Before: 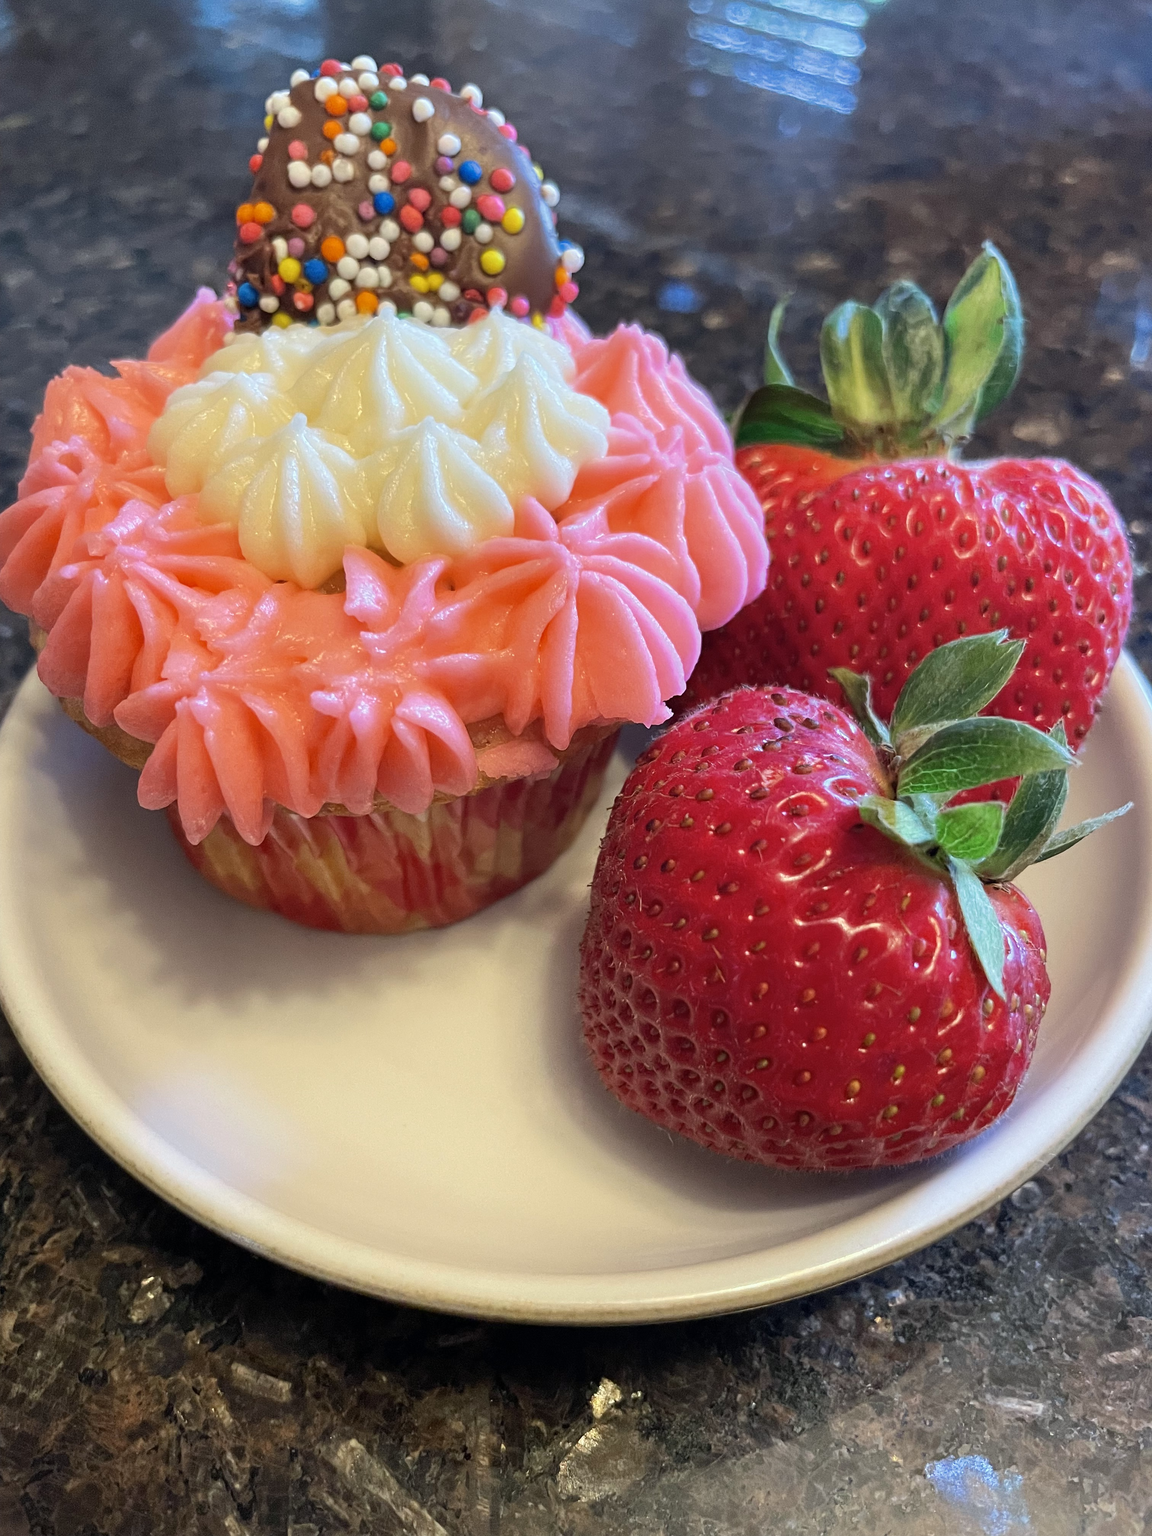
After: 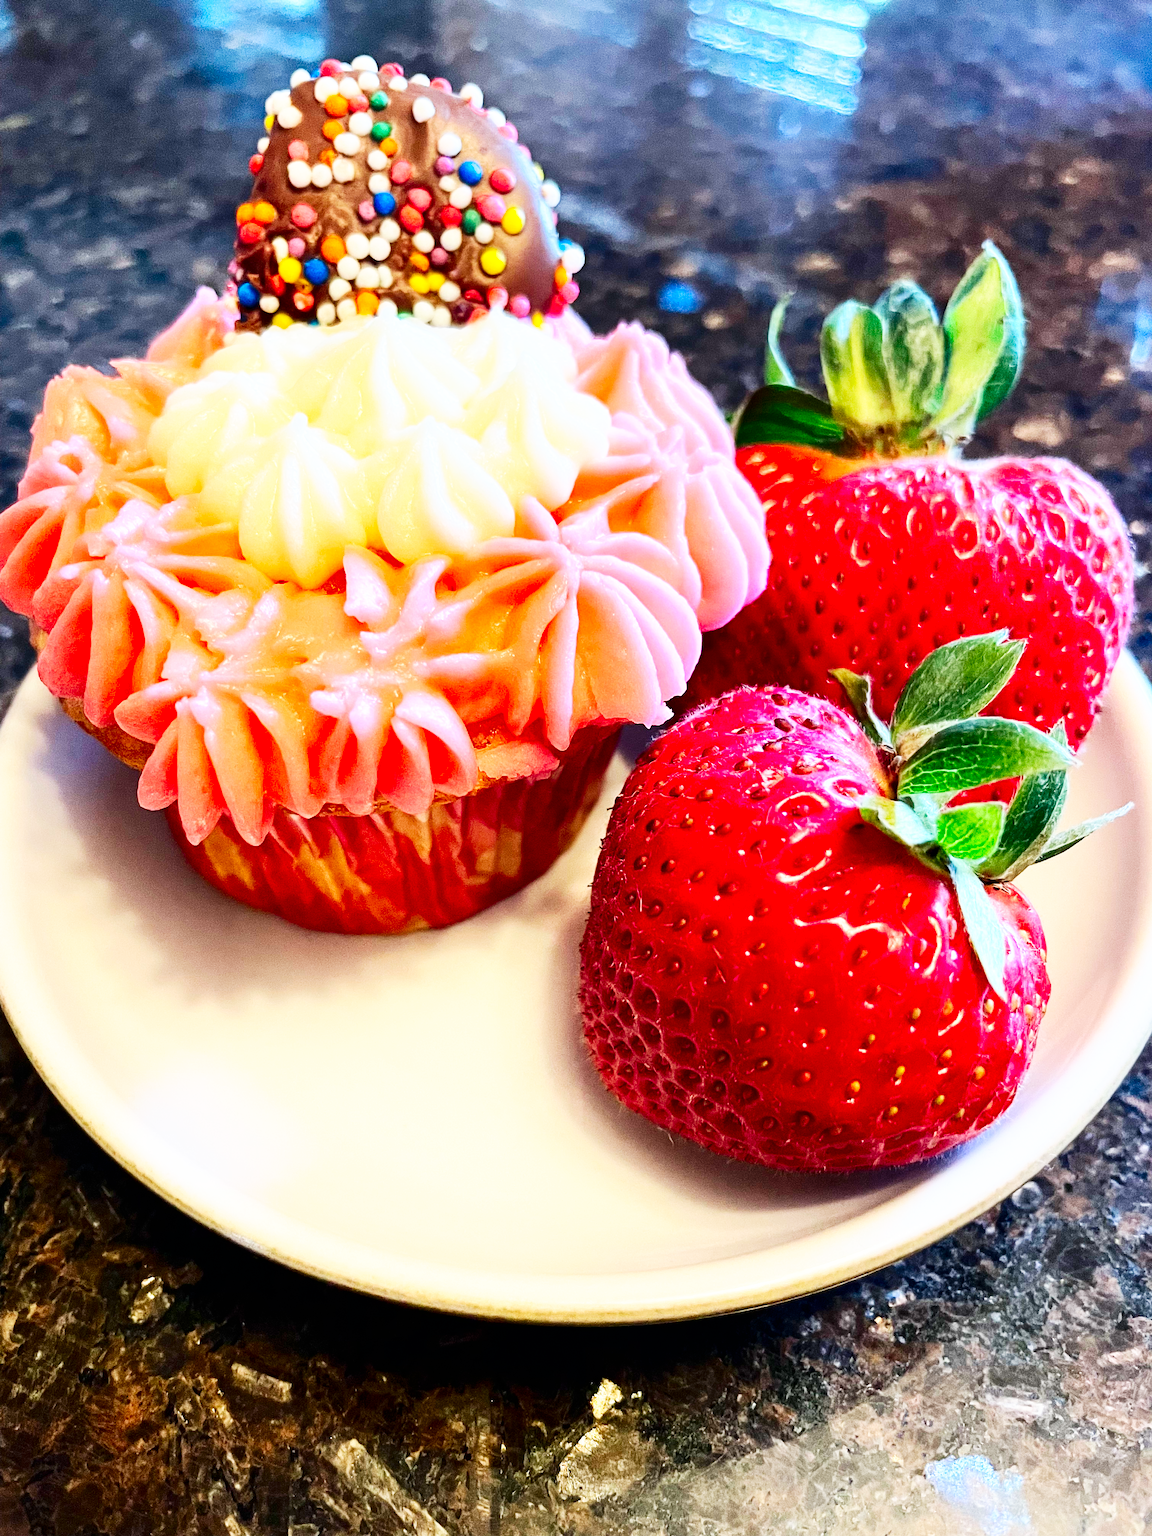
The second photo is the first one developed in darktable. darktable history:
base curve: curves: ch0 [(0, 0) (0.007, 0.004) (0.027, 0.03) (0.046, 0.07) (0.207, 0.54) (0.442, 0.872) (0.673, 0.972) (1, 1)], preserve colors none
contrast brightness saturation: contrast 0.188, brightness -0.101, saturation 0.205
levels: mode automatic, levels [0, 0.374, 0.749]
